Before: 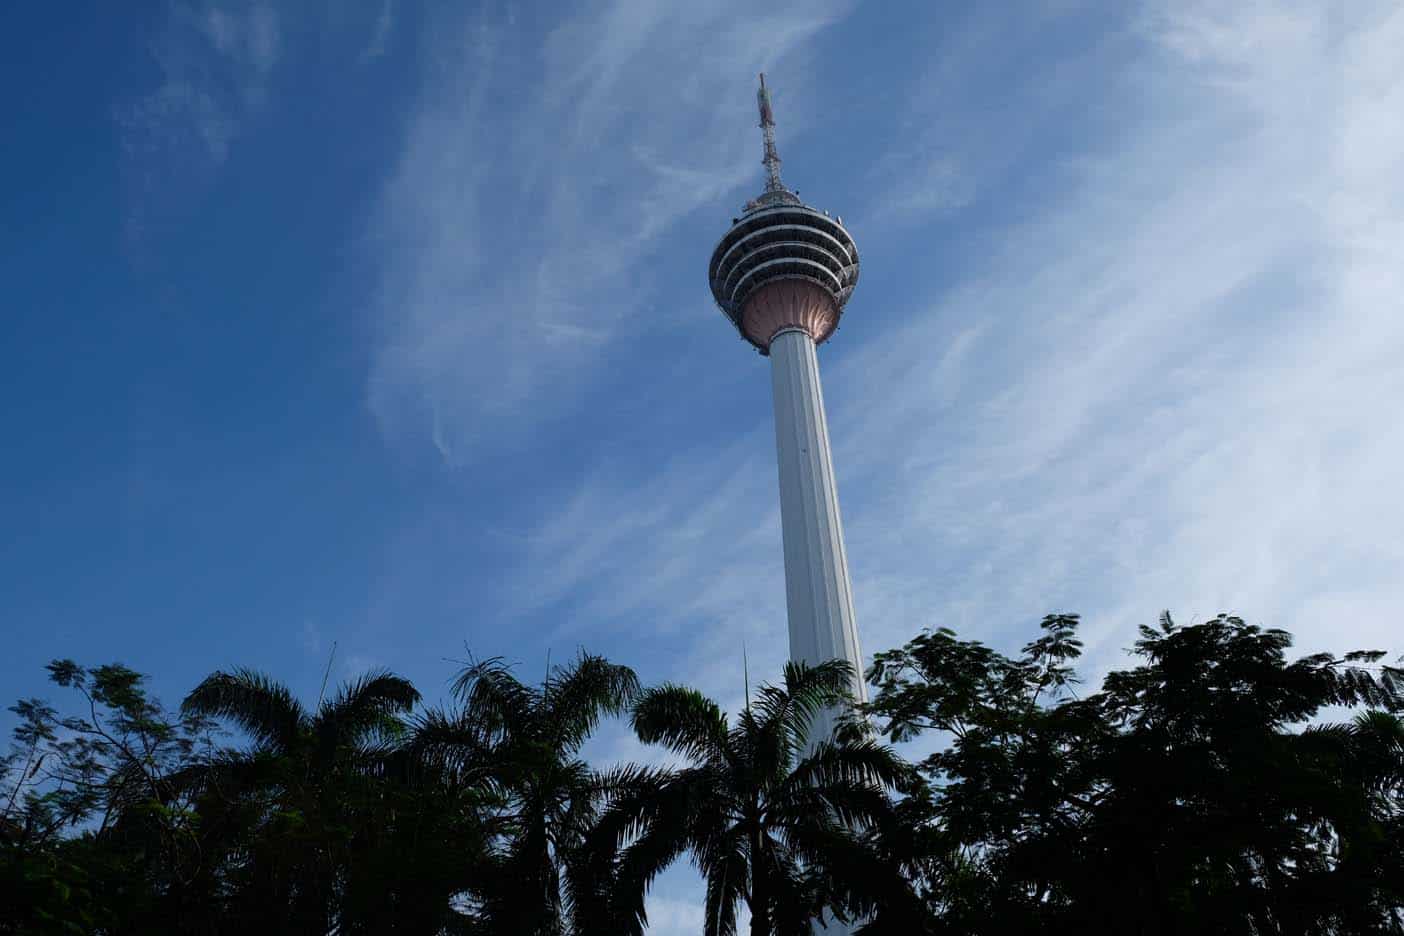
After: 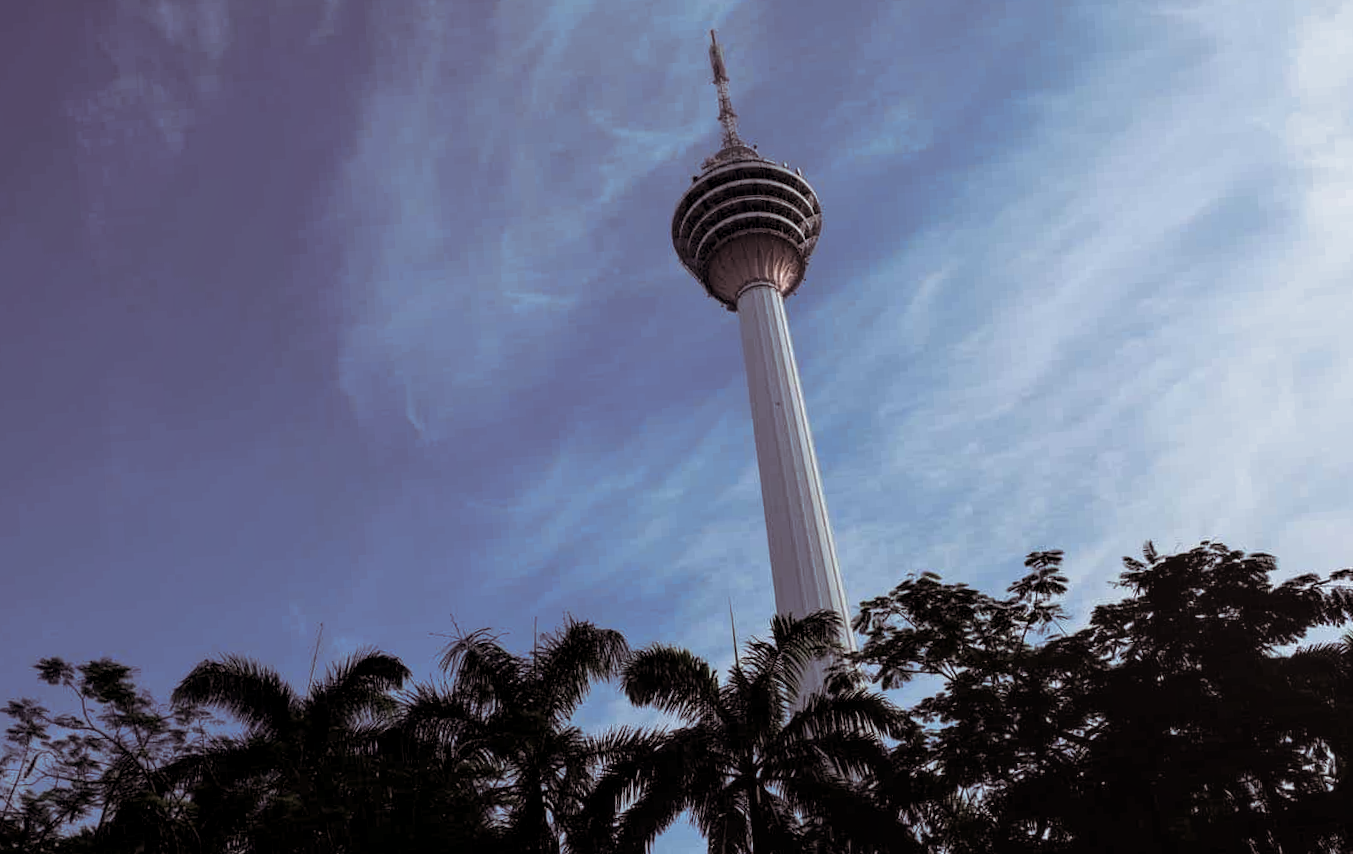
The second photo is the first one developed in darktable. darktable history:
split-toning: shadows › saturation 0.24, highlights › hue 54°, highlights › saturation 0.24
local contrast: on, module defaults
rotate and perspective: rotation -3.52°, crop left 0.036, crop right 0.964, crop top 0.081, crop bottom 0.919
